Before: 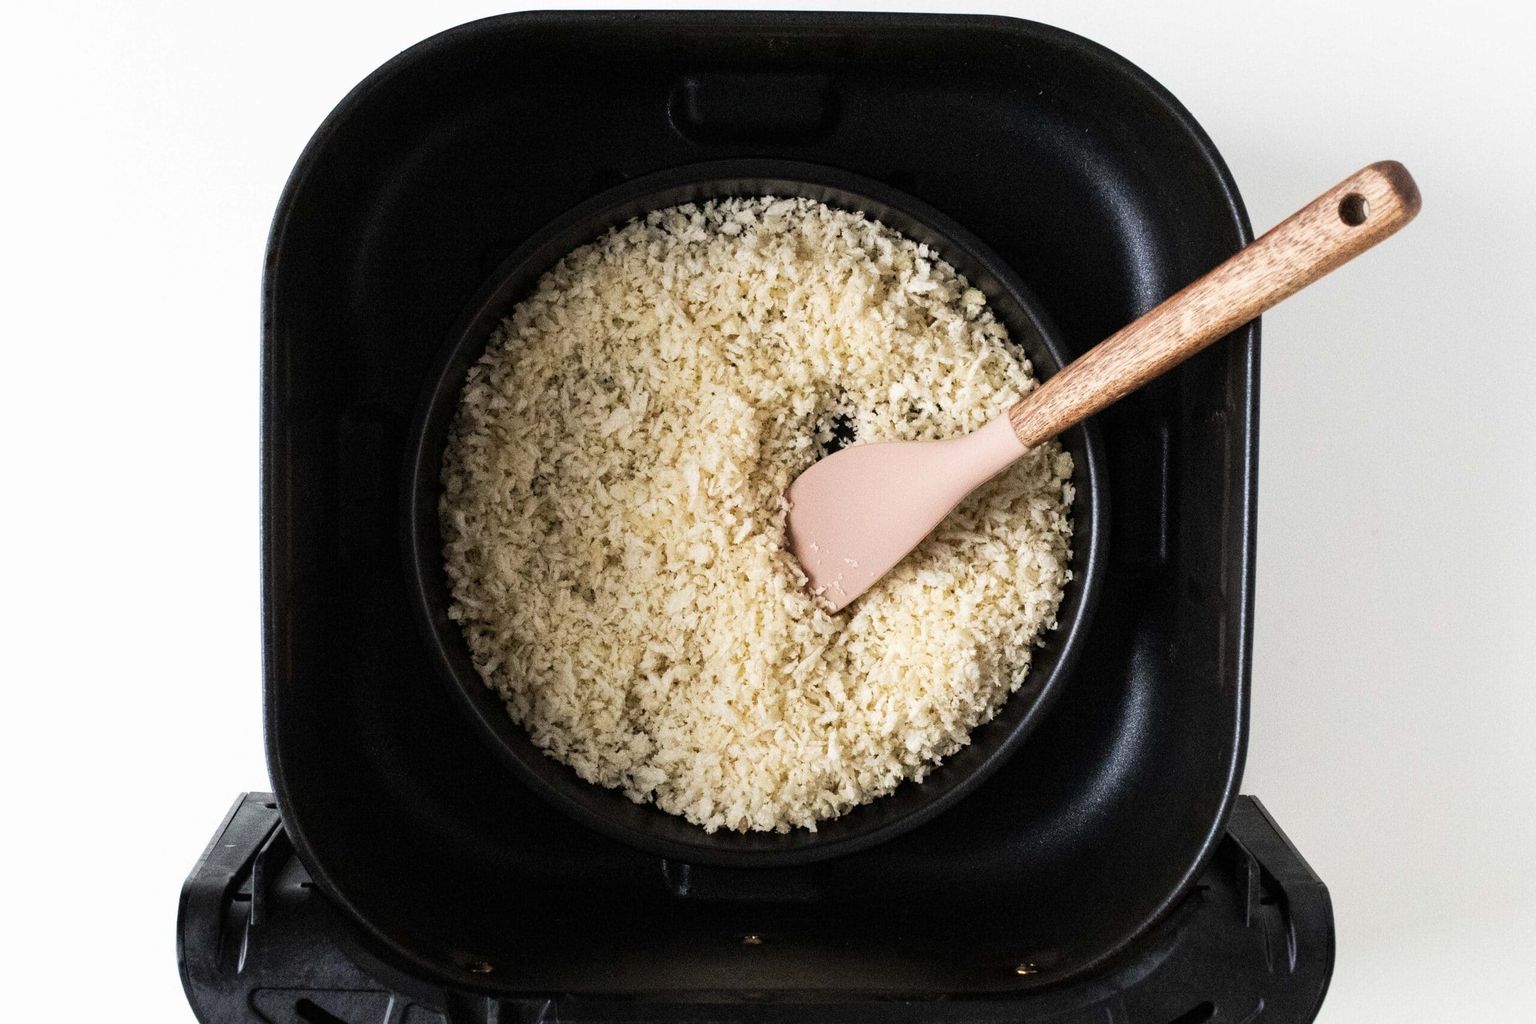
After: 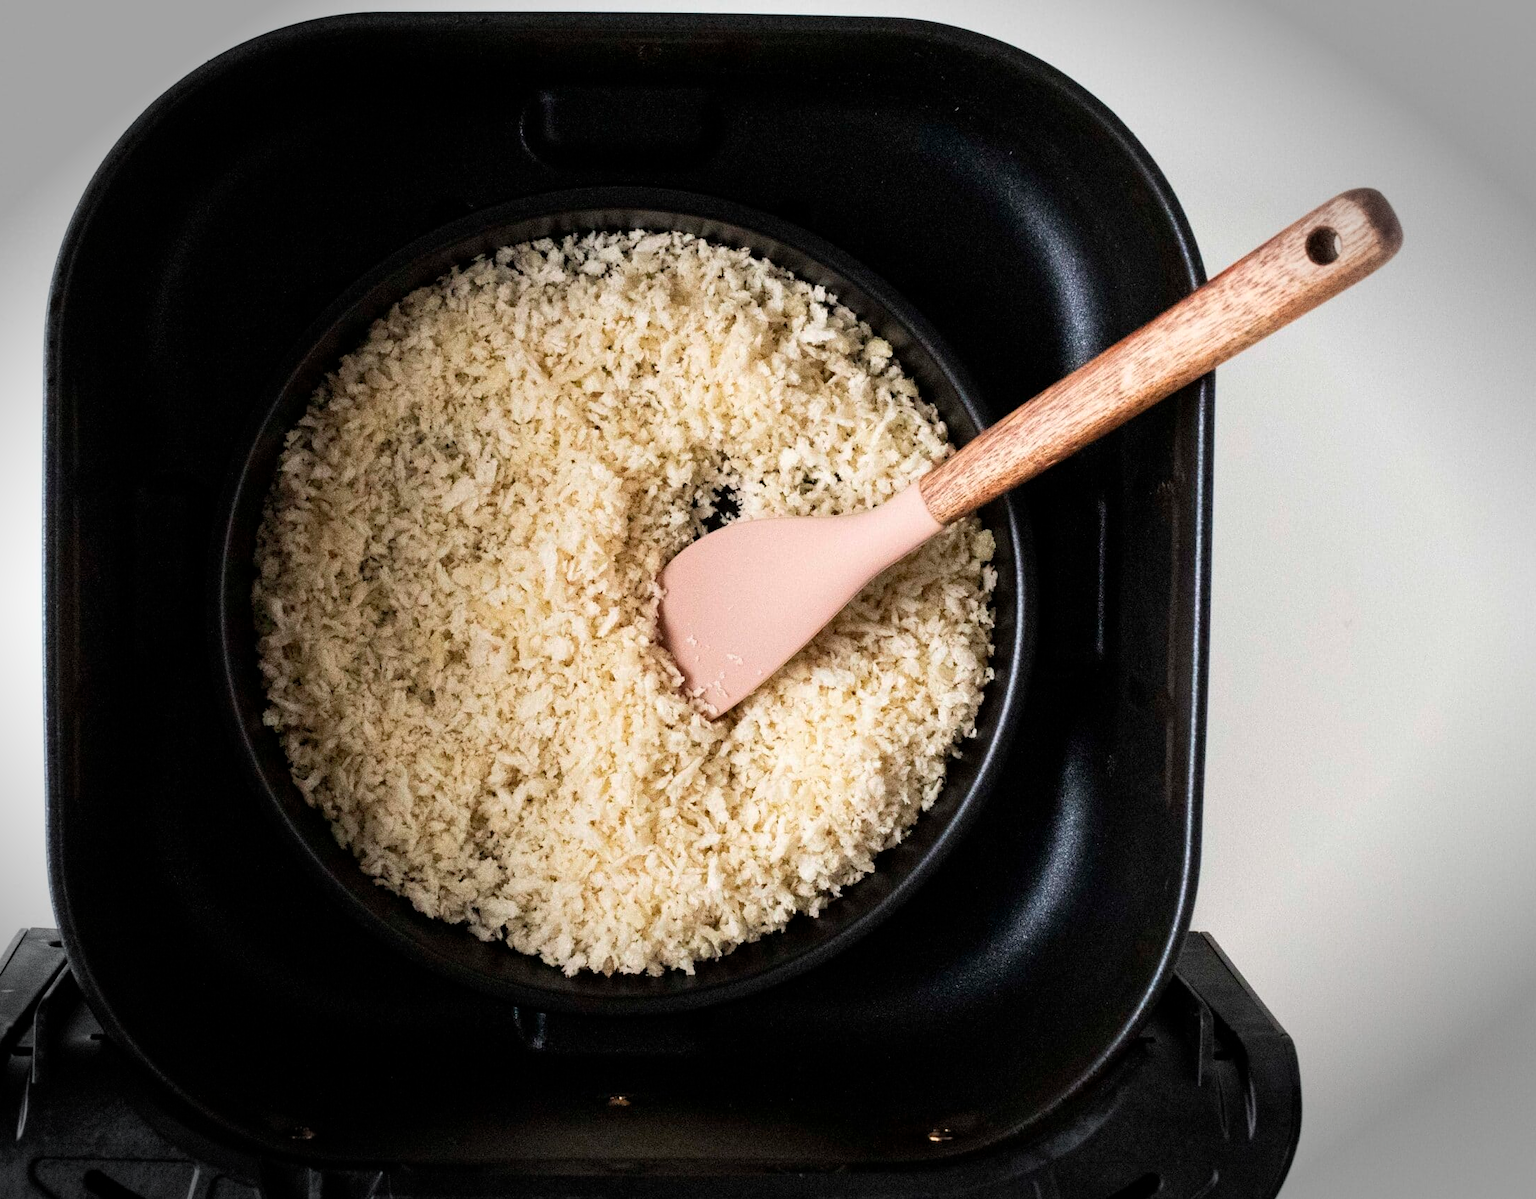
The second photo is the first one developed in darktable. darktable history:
vignetting: fall-off start 90.99%, fall-off radius 38.88%, brightness -0.623, saturation -0.669, width/height ratio 1.219, shape 1.29
crop and rotate: left 14.583%
